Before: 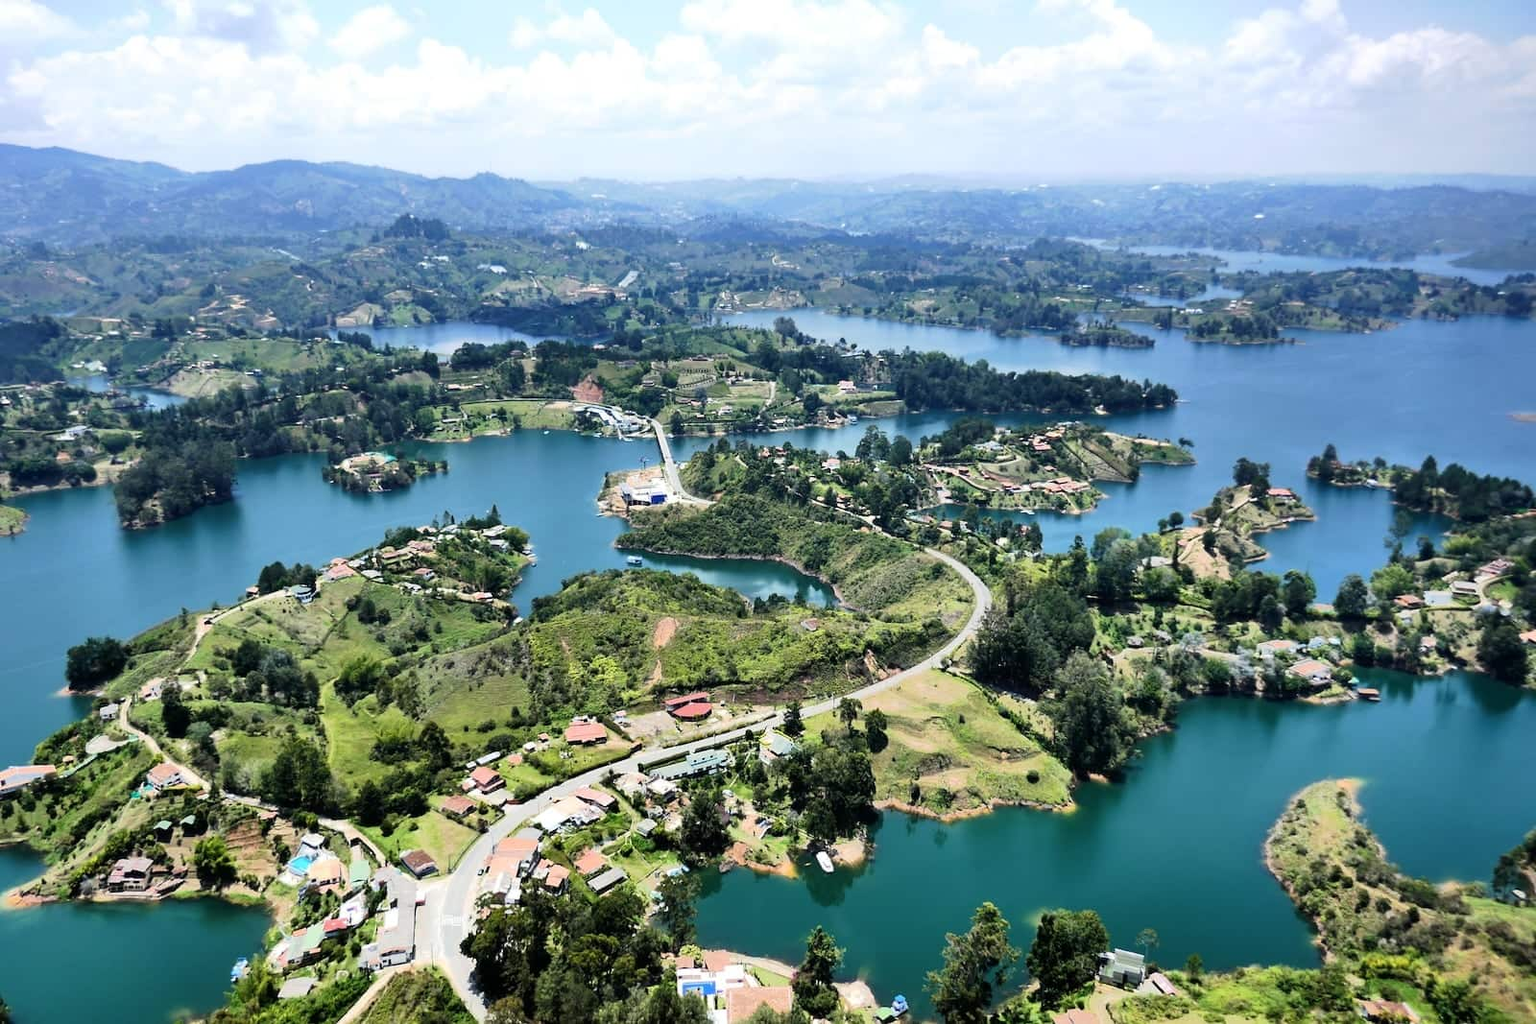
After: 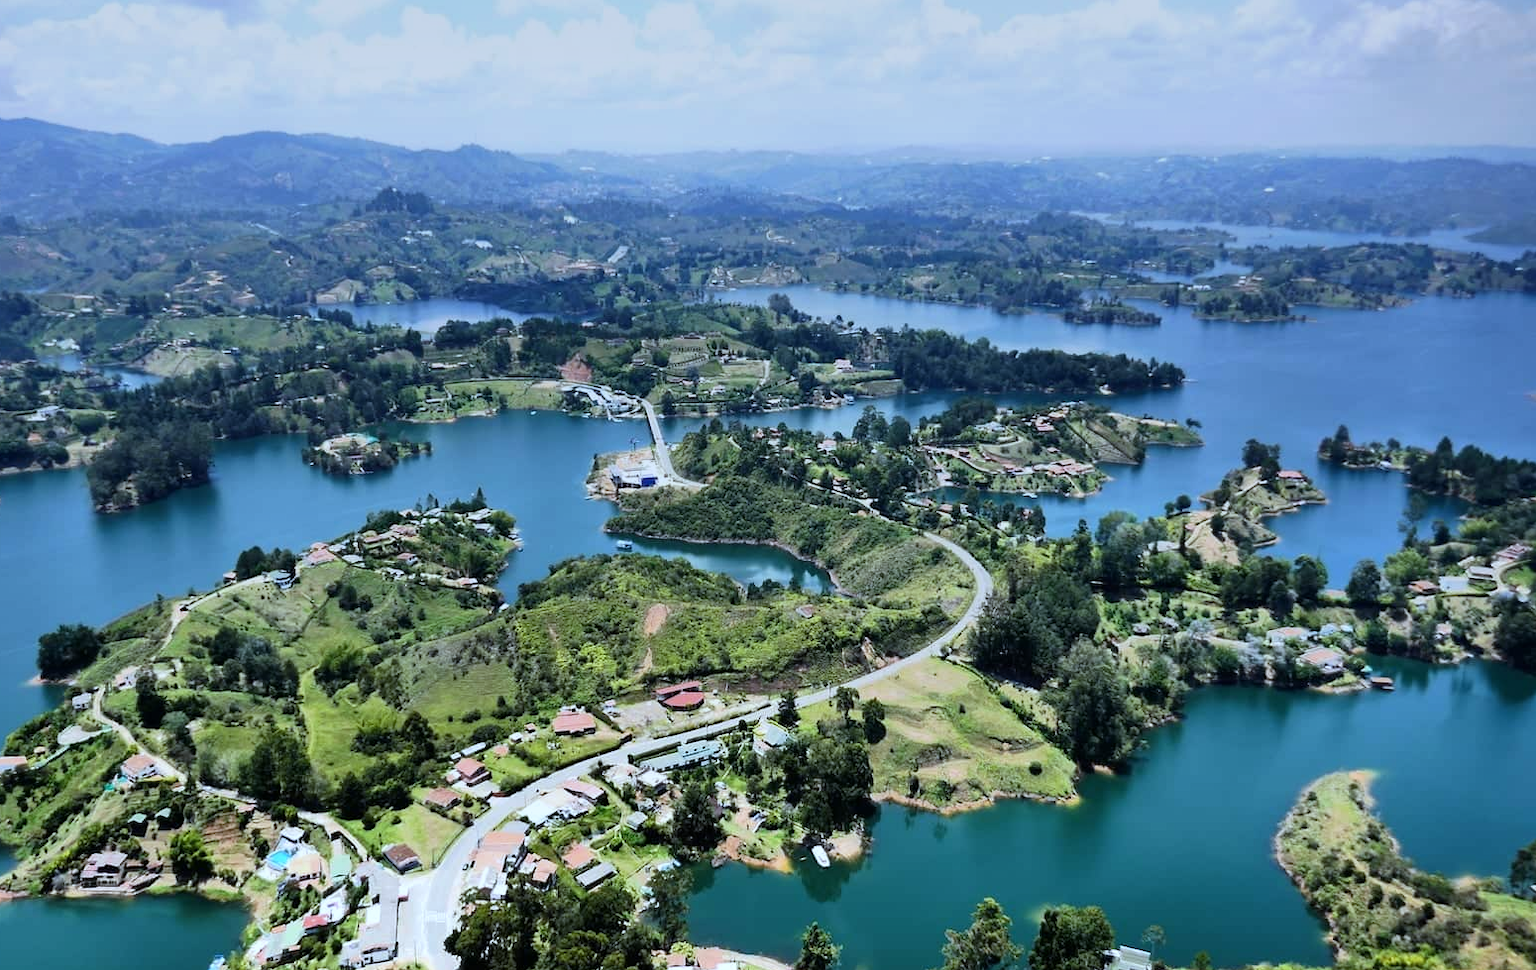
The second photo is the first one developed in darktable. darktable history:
crop: left 1.964%, top 3.251%, right 1.122%, bottom 4.933%
white balance: red 0.924, blue 1.095
graduated density: on, module defaults
